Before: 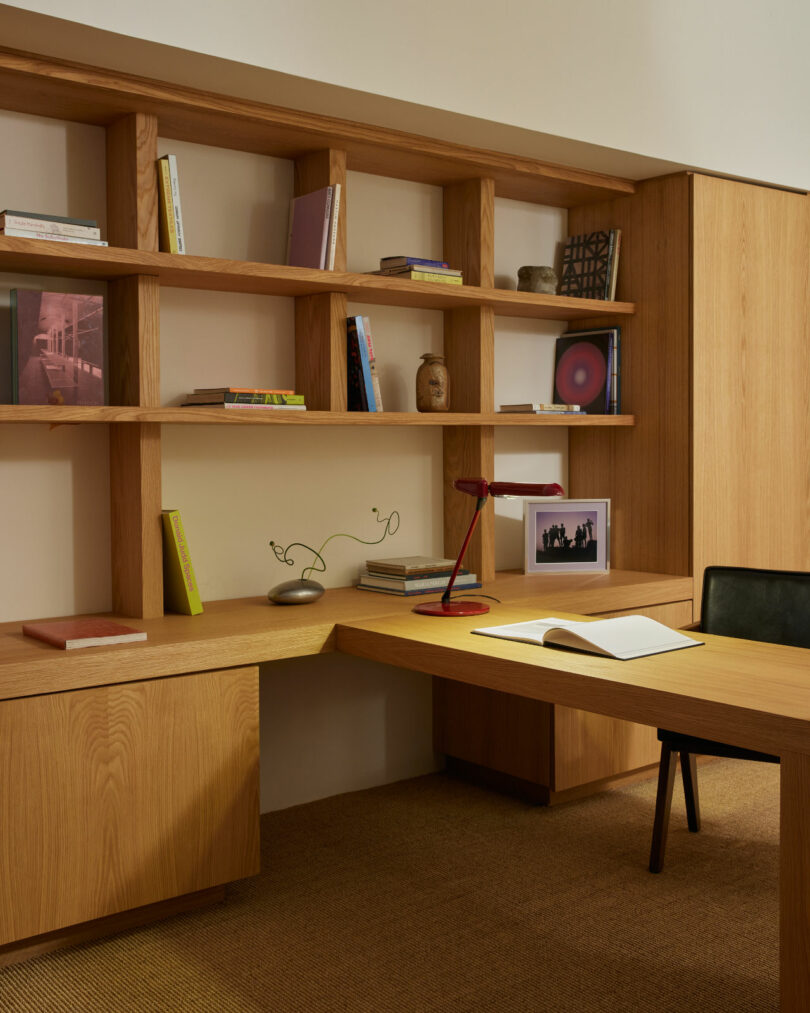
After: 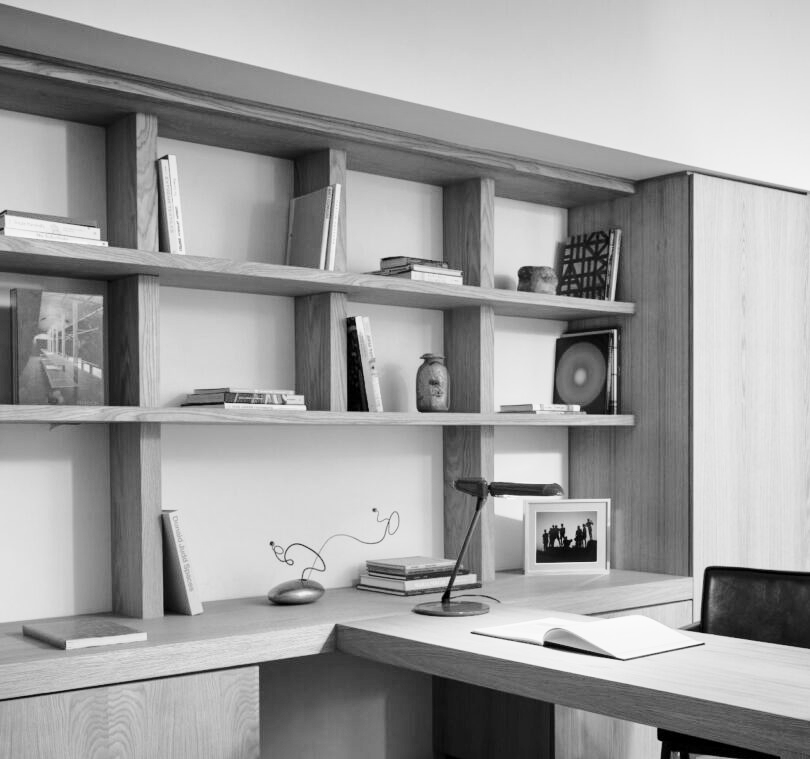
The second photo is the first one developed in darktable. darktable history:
color correction: highlights a* 5.3, highlights b* 24.26, shadows a* -15.58, shadows b* 4.02
base curve: curves: ch0 [(0, 0) (0.028, 0.03) (0.121, 0.232) (0.46, 0.748) (0.859, 0.968) (1, 1)], preserve colors none
monochrome: a 1.94, b -0.638
crop: bottom 24.988%
local contrast: highlights 100%, shadows 100%, detail 120%, midtone range 0.2
graduated density: density 2.02 EV, hardness 44%, rotation 0.374°, offset 8.21, hue 208.8°, saturation 97%
white balance: red 1.123, blue 0.83
tone curve: curves: ch0 [(0, 0) (0.003, 0.004) (0.011, 0.015) (0.025, 0.033) (0.044, 0.058) (0.069, 0.091) (0.1, 0.131) (0.136, 0.178) (0.177, 0.232) (0.224, 0.294) (0.277, 0.362) (0.335, 0.434) (0.399, 0.512) (0.468, 0.582) (0.543, 0.646) (0.623, 0.713) (0.709, 0.783) (0.801, 0.876) (0.898, 0.938) (1, 1)], preserve colors none
